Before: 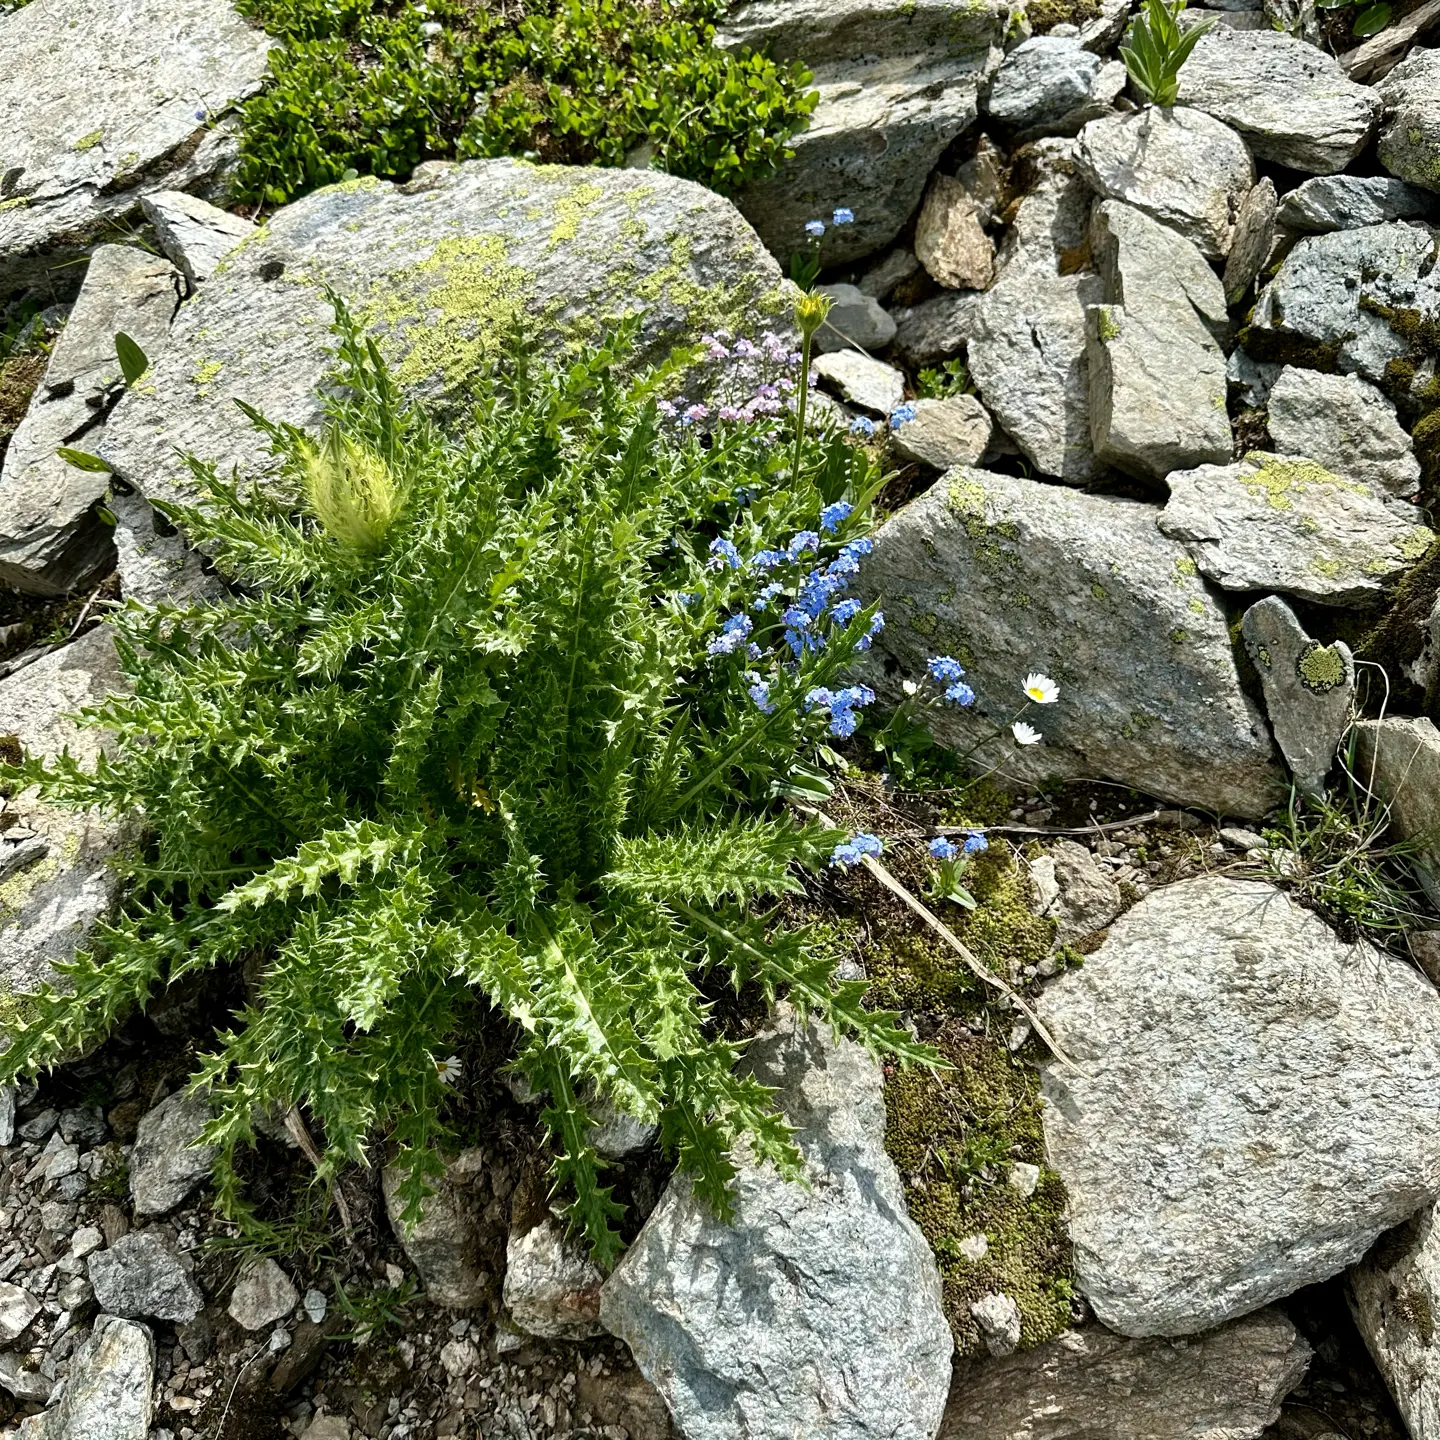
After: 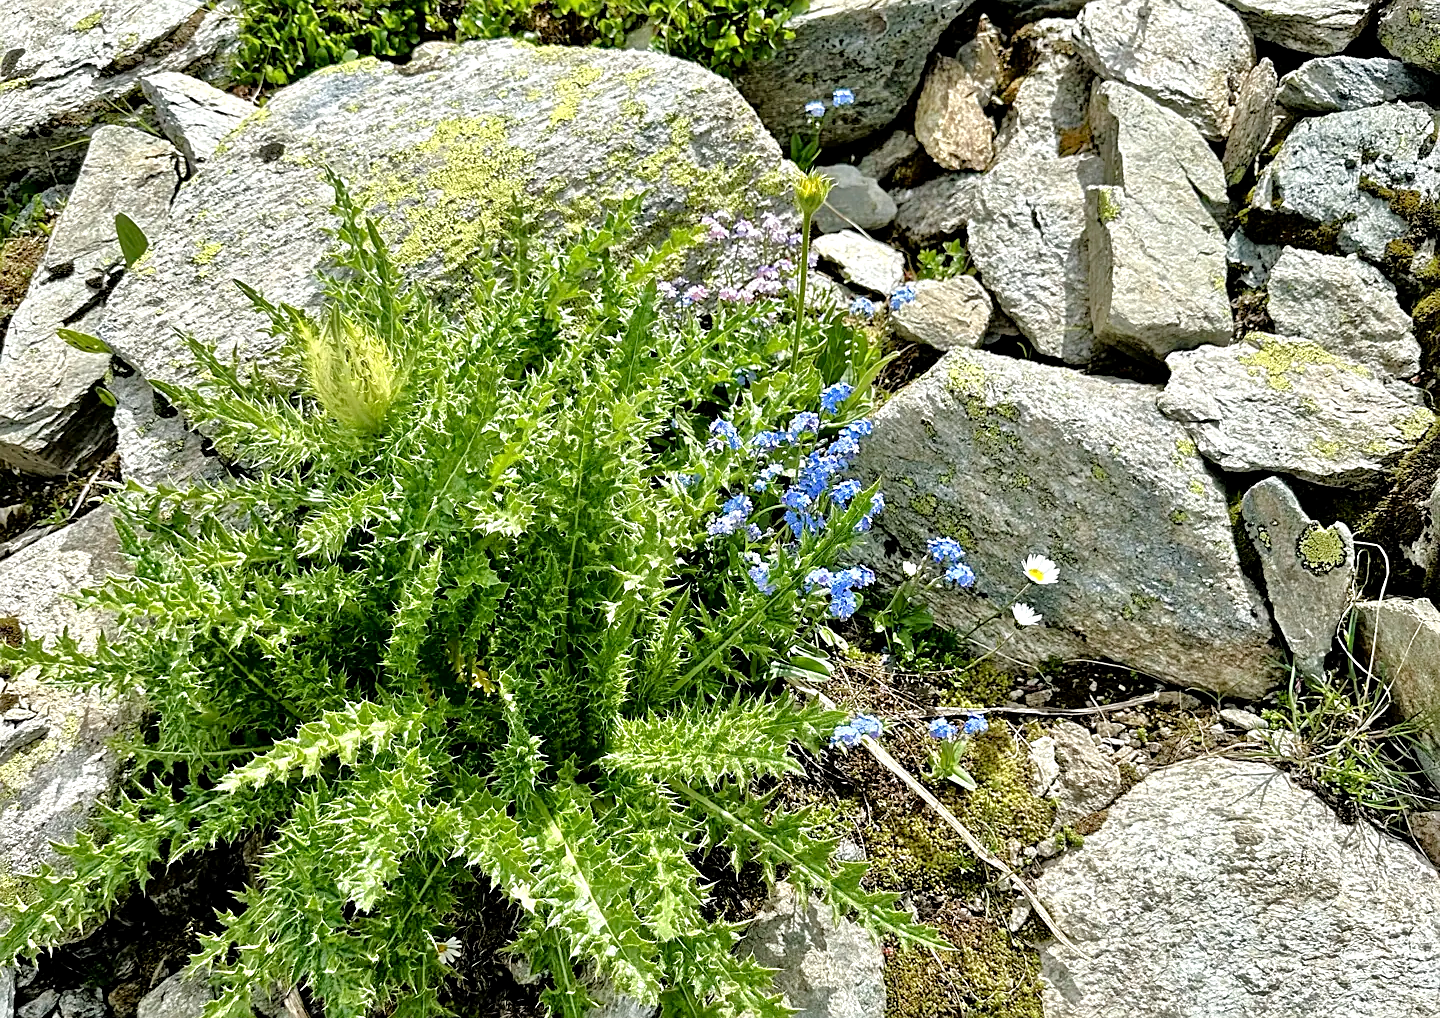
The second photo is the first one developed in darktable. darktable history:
tone equalizer: -7 EV 0.15 EV, -6 EV 0.6 EV, -5 EV 1.15 EV, -4 EV 1.33 EV, -3 EV 1.15 EV, -2 EV 0.6 EV, -1 EV 0.15 EV, mask exposure compensation -0.5 EV
sharpen: on, module defaults
crop and rotate: top 8.293%, bottom 20.996%
exposure: black level correction 0.002, exposure 0.15 EV, compensate highlight preservation false
